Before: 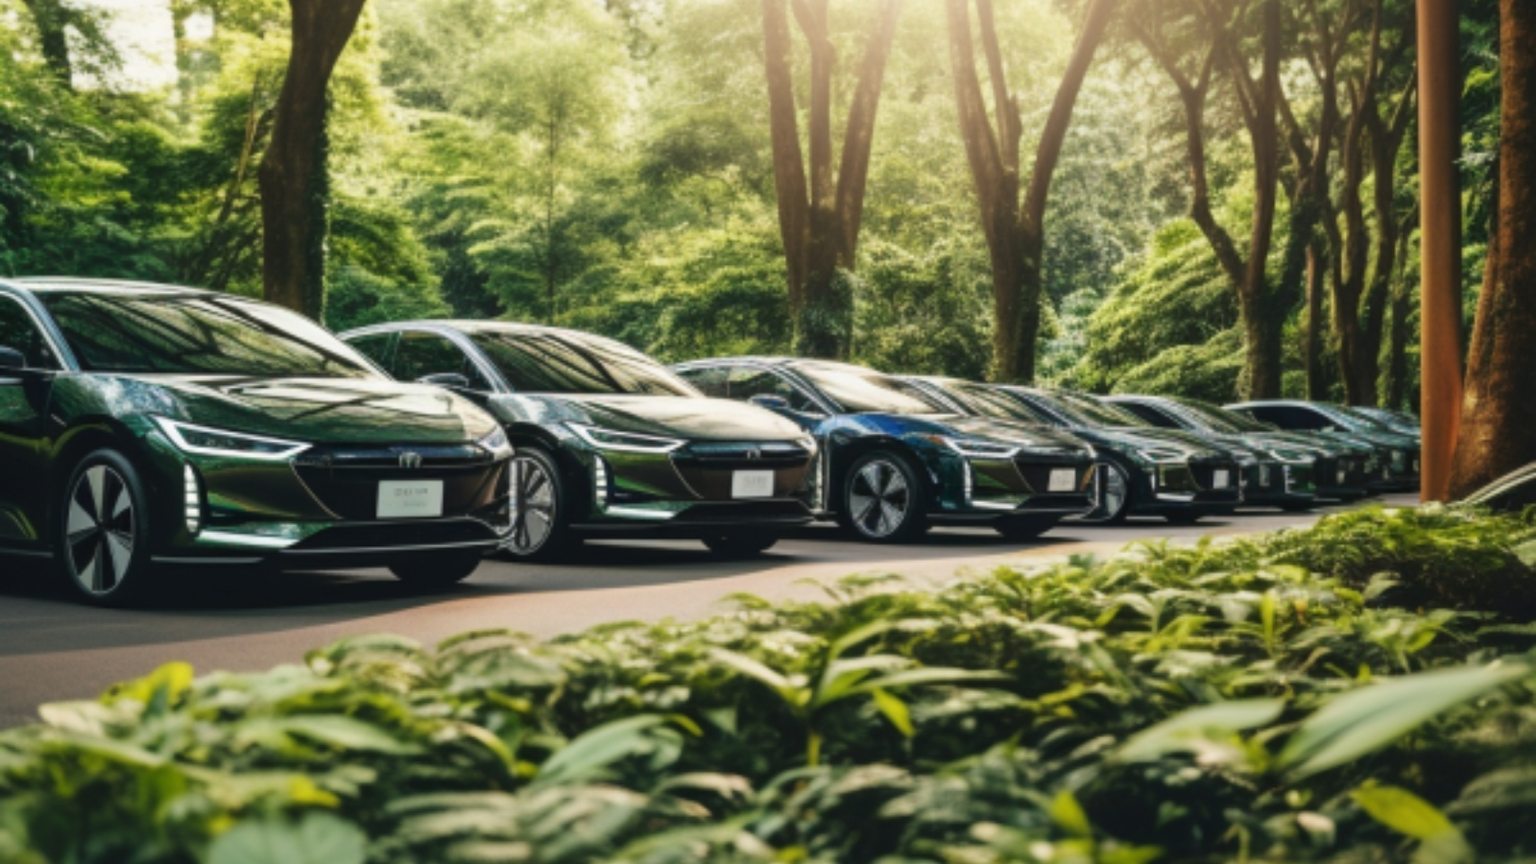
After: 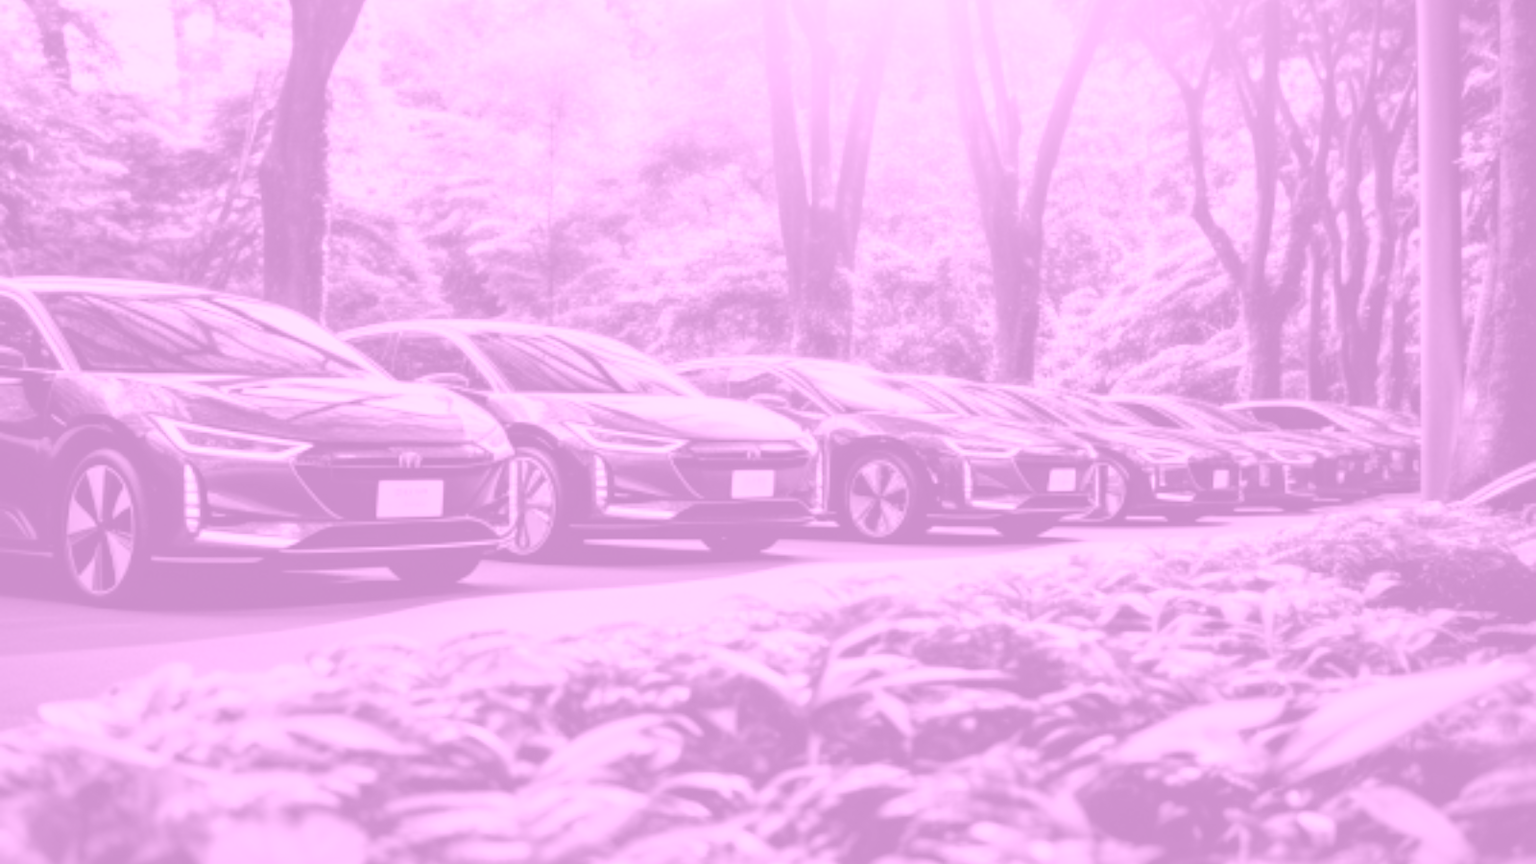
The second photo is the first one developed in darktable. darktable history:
white balance: red 0.925, blue 1.046
sharpen: radius 5.325, amount 0.312, threshold 26.433
colorize: hue 331.2°, saturation 75%, source mix 30.28%, lightness 70.52%, version 1
exposure: black level correction 0.011, compensate highlight preservation false
